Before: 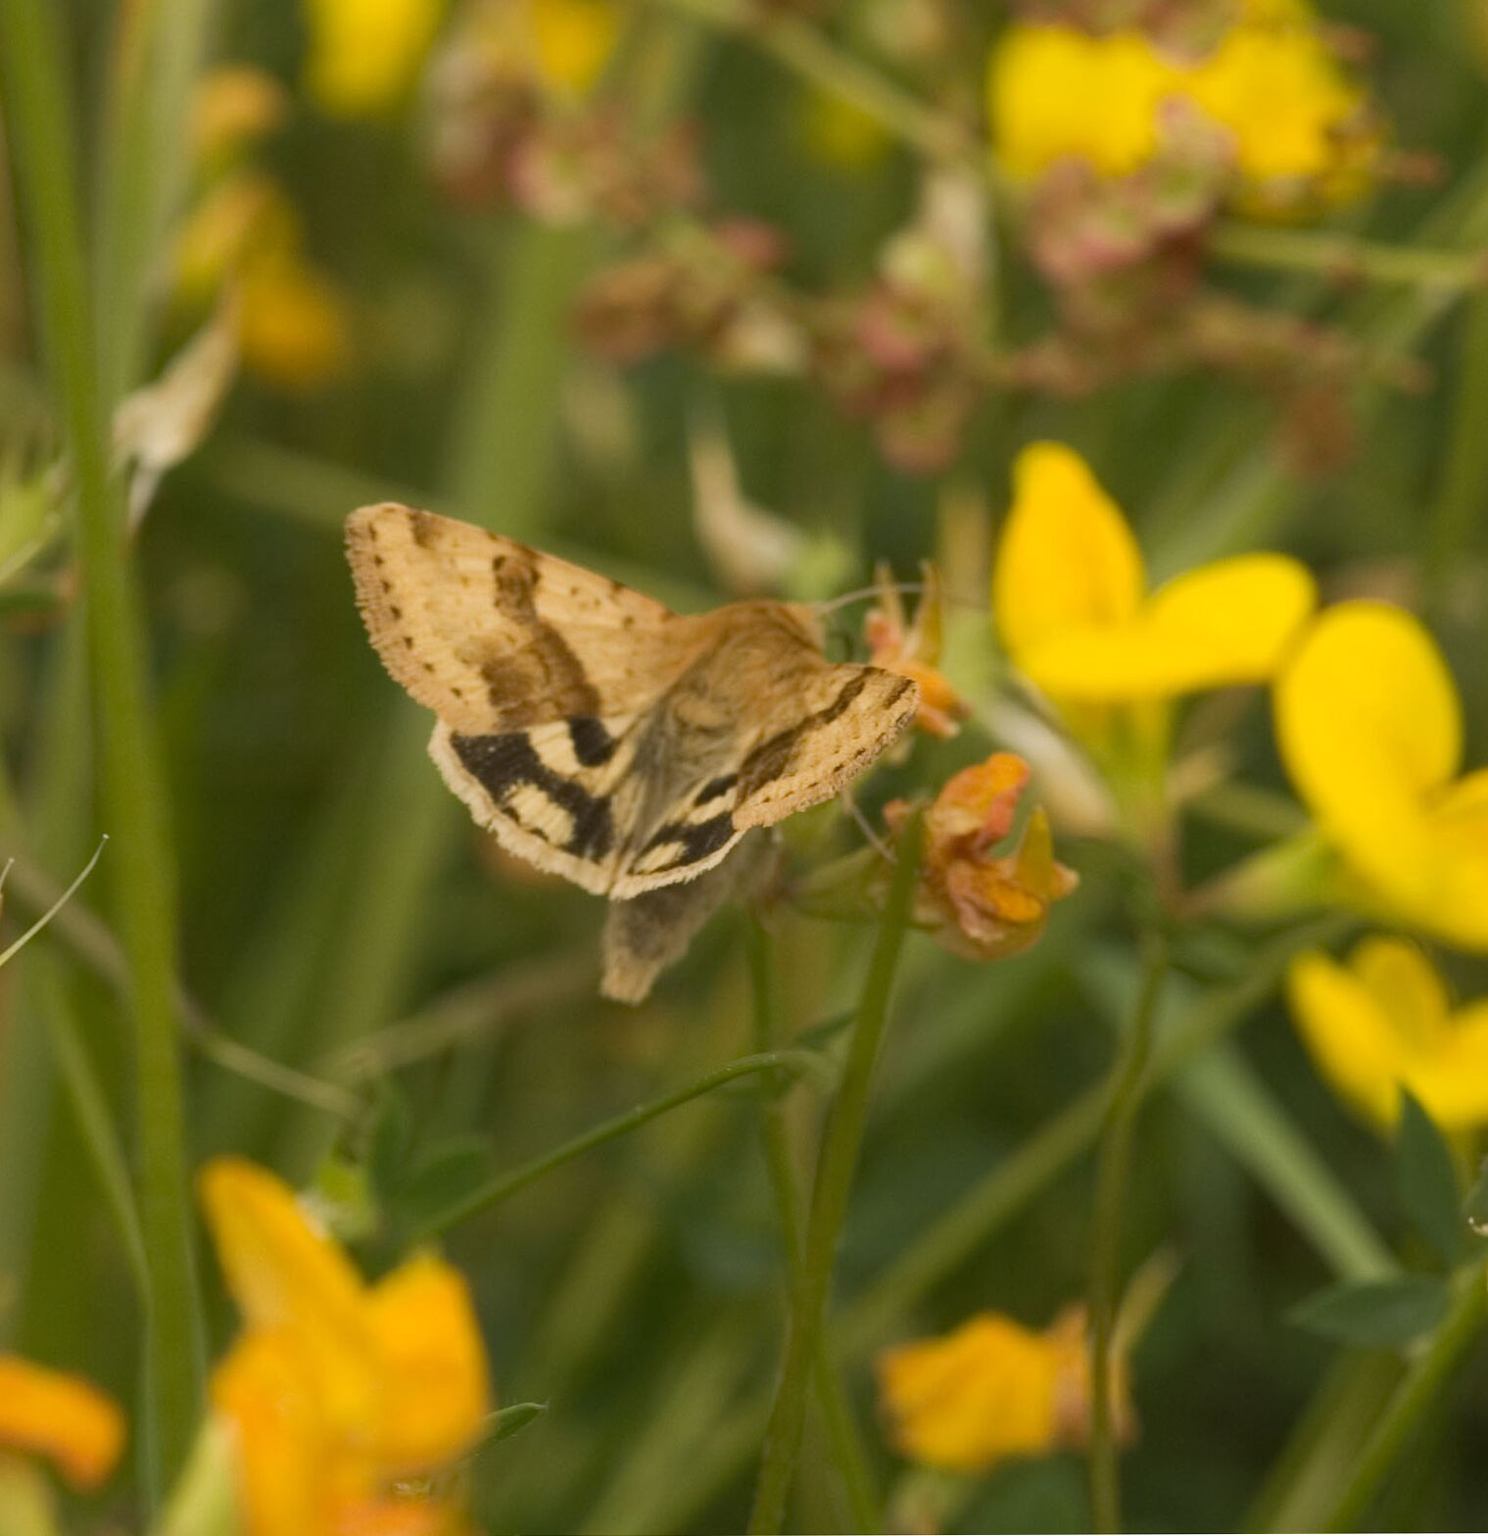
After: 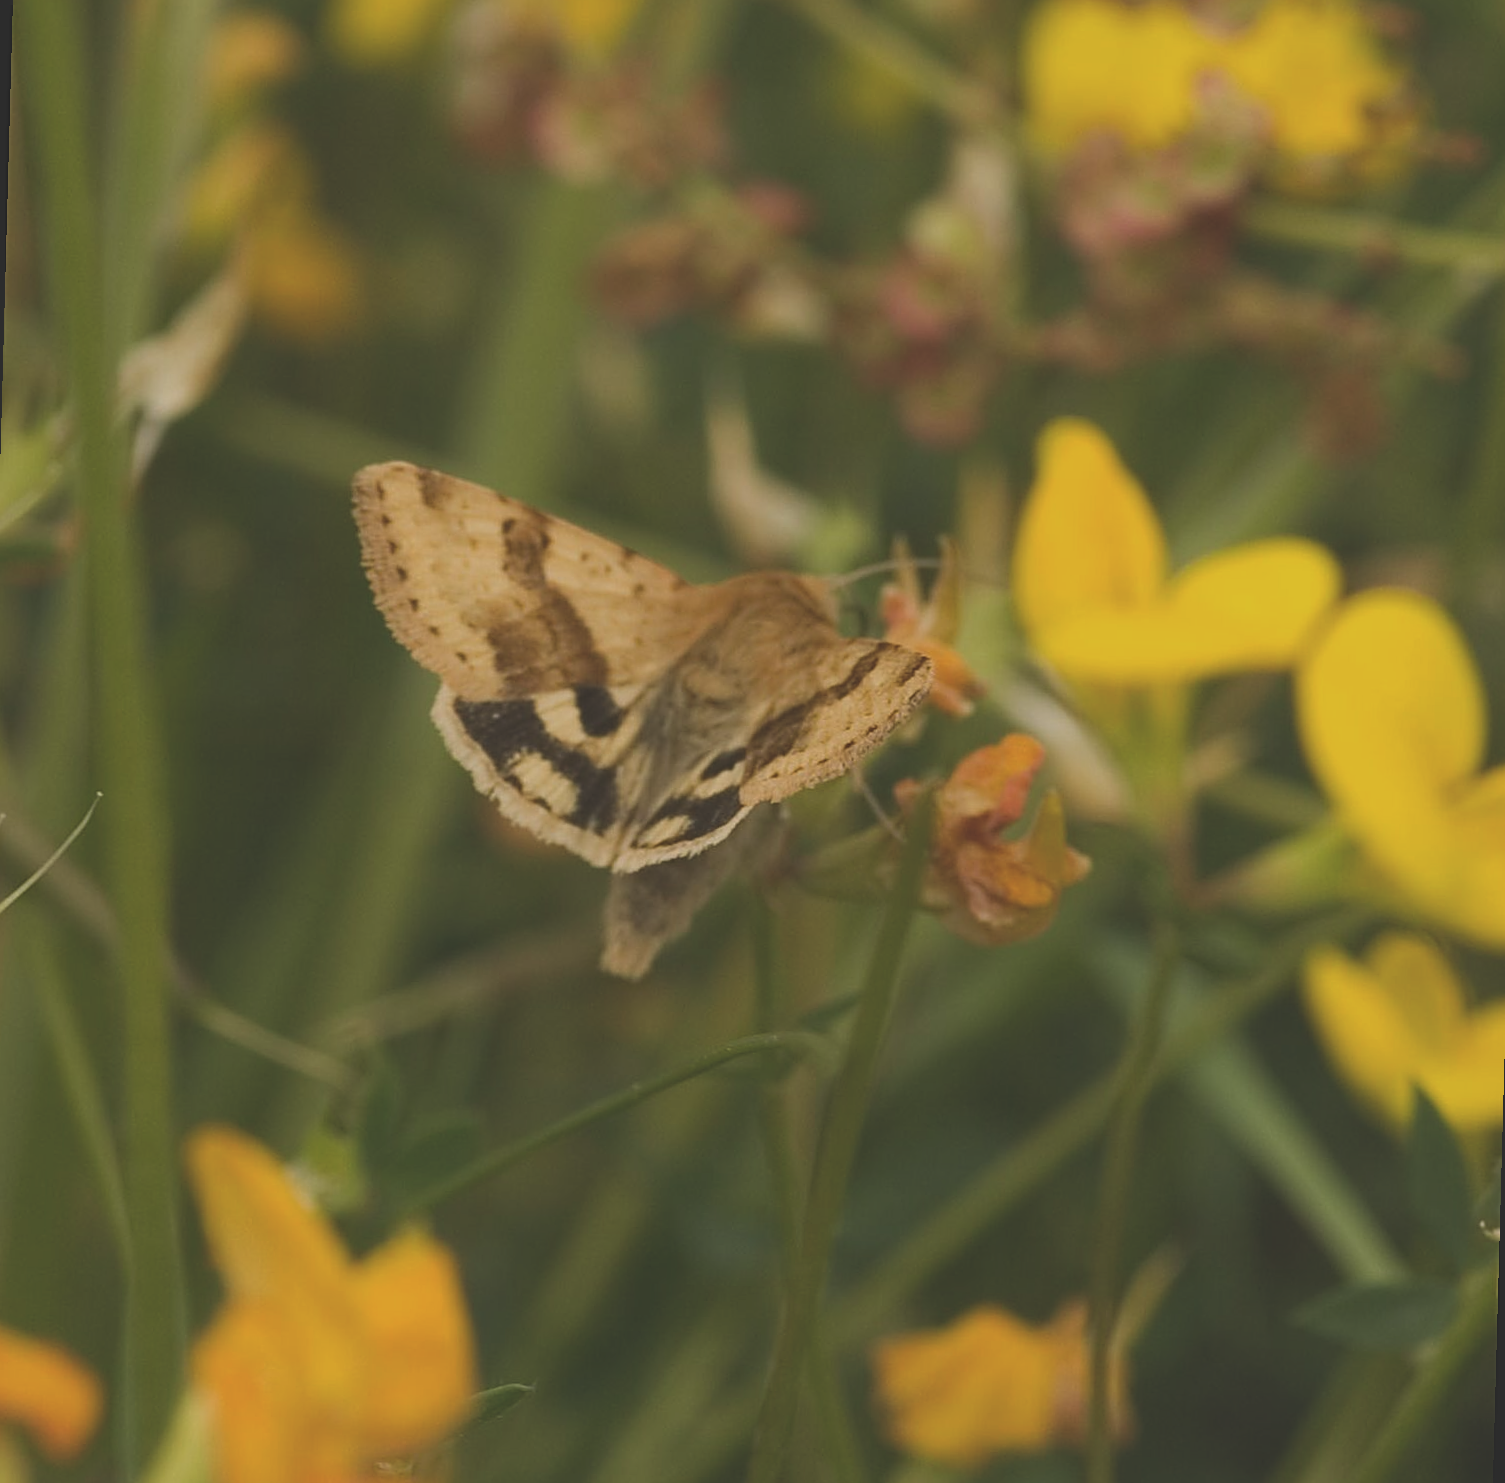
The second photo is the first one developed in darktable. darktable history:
exposure: black level correction -0.036, exposure -0.497 EV, compensate highlight preservation false
rotate and perspective: rotation 1.57°, crop left 0.018, crop right 0.982, crop top 0.039, crop bottom 0.961
sharpen: on, module defaults
